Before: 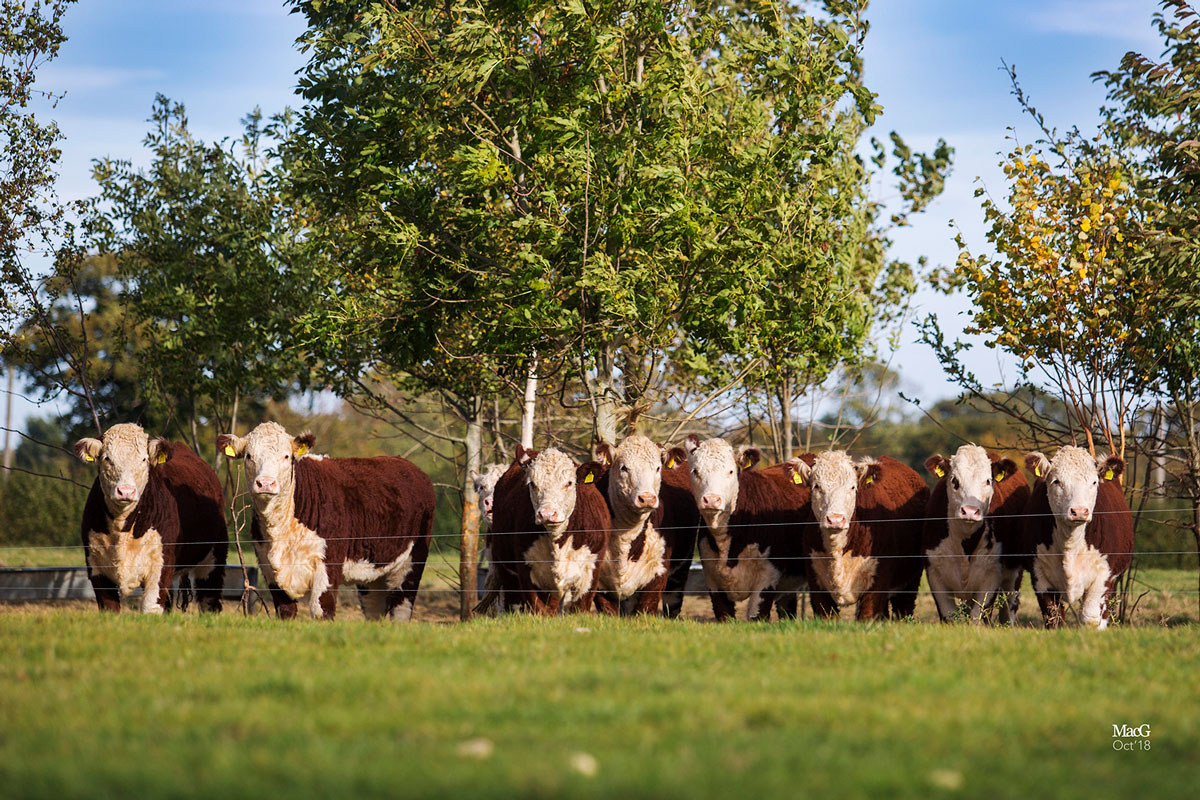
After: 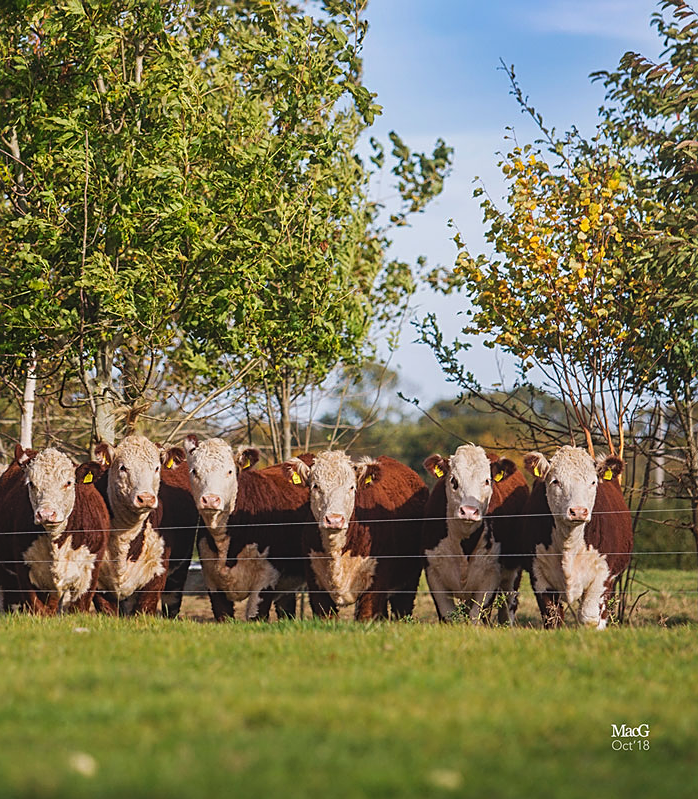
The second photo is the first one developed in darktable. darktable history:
local contrast: highlights 45%, shadows 7%, detail 99%
sharpen: on, module defaults
crop: left 41.814%
